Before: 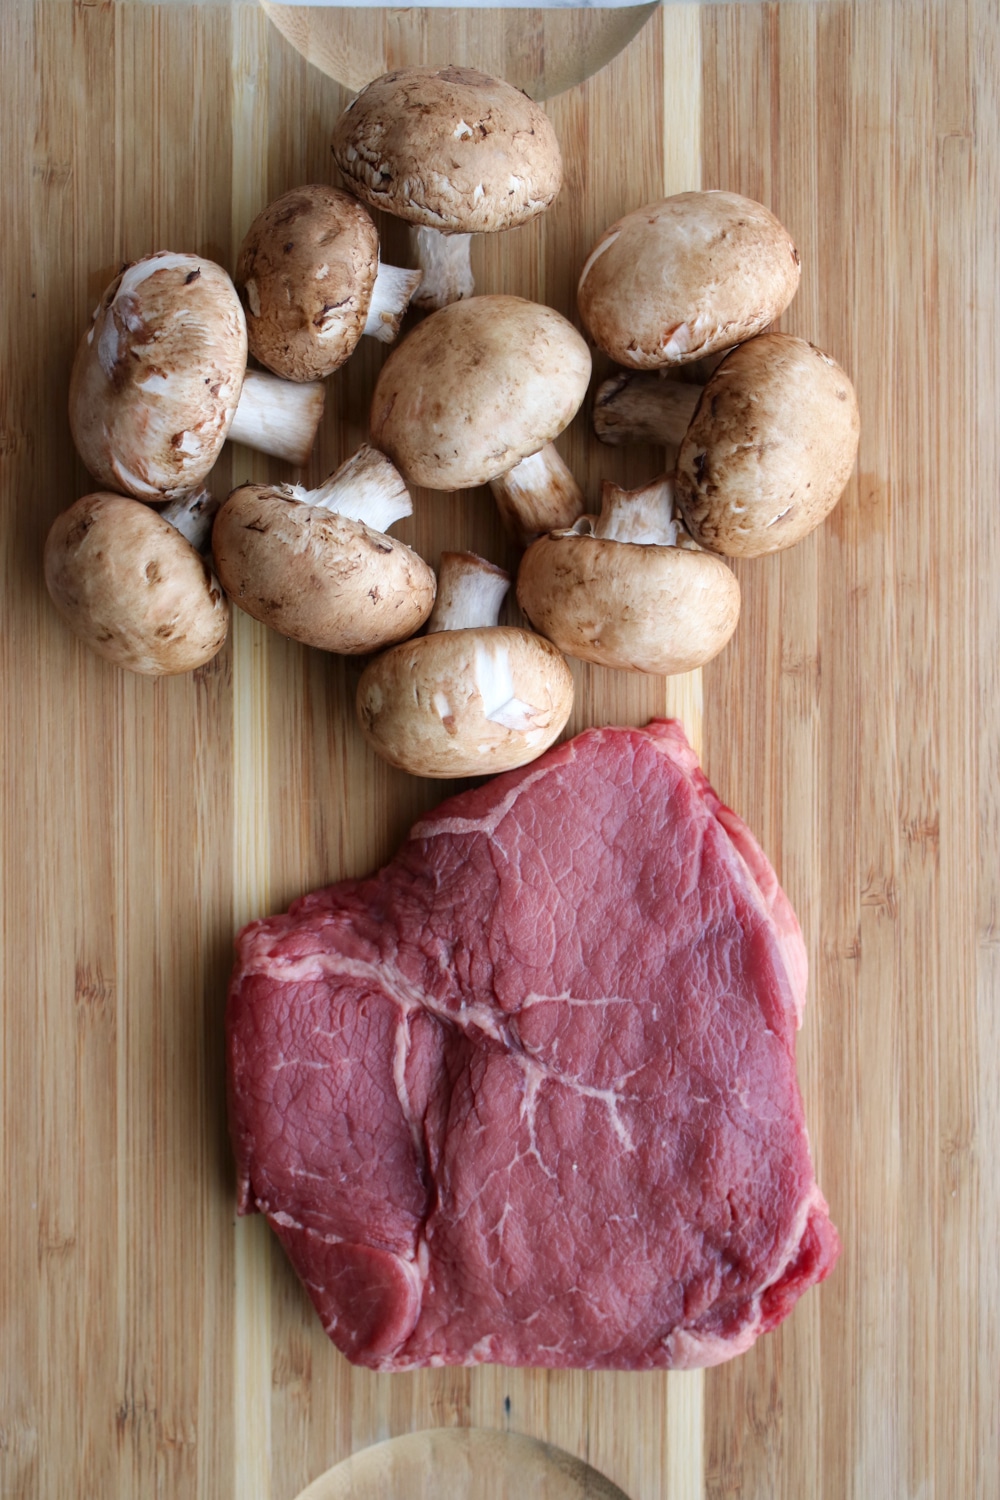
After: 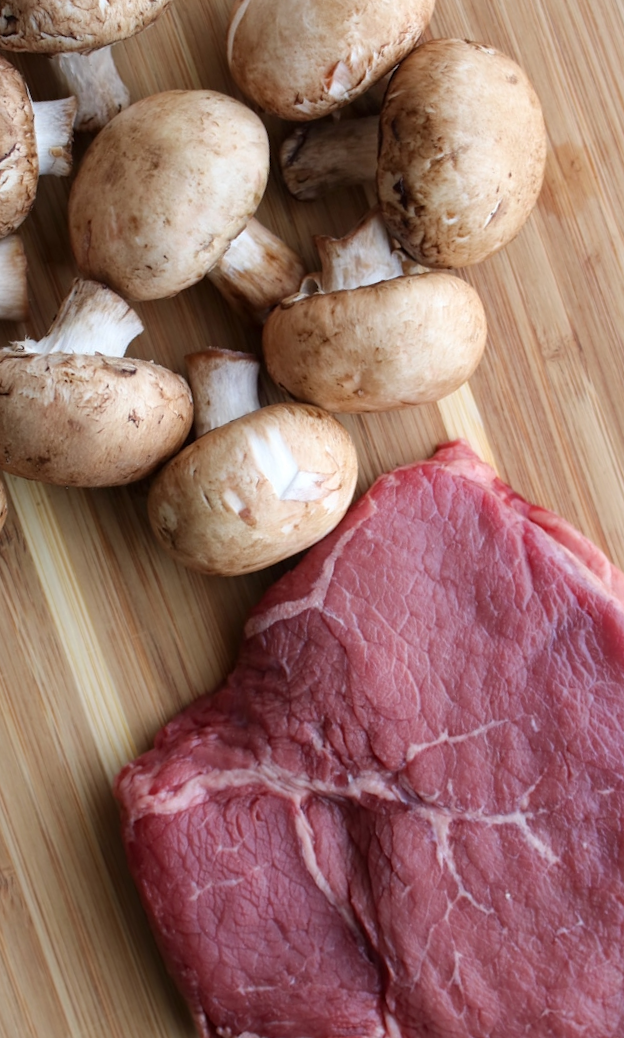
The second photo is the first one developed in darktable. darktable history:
crop and rotate: angle 18.77°, left 6.767%, right 3.908%, bottom 1.076%
